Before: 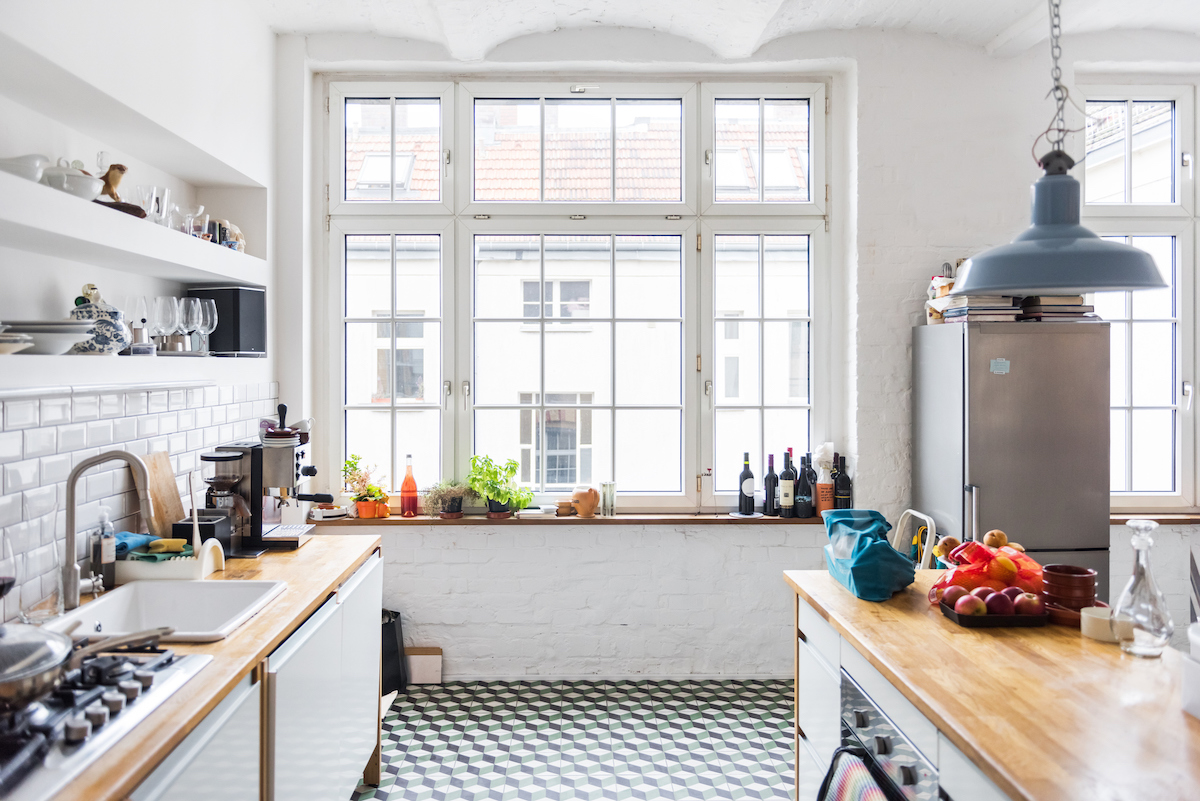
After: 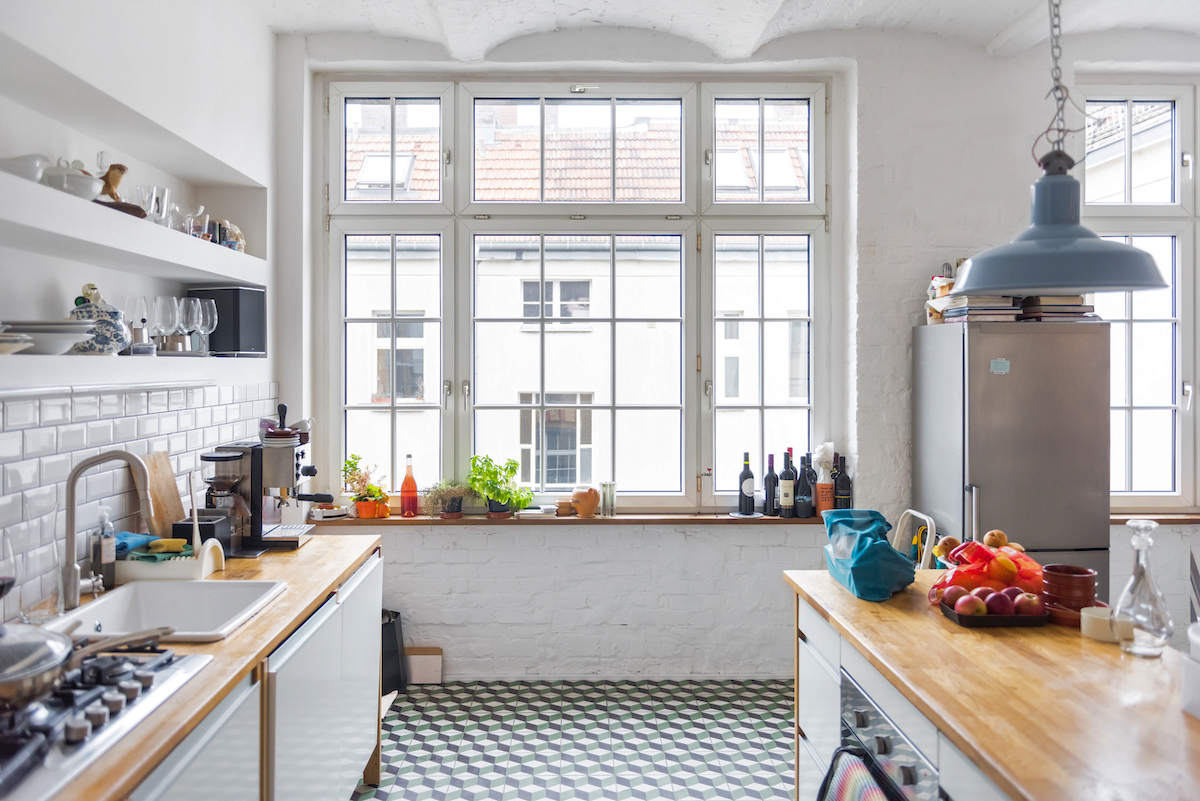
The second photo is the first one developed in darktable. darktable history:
tone equalizer: edges refinement/feathering 500, mask exposure compensation -1.57 EV, preserve details no
shadows and highlights: highlights color adjustment 49.29%
